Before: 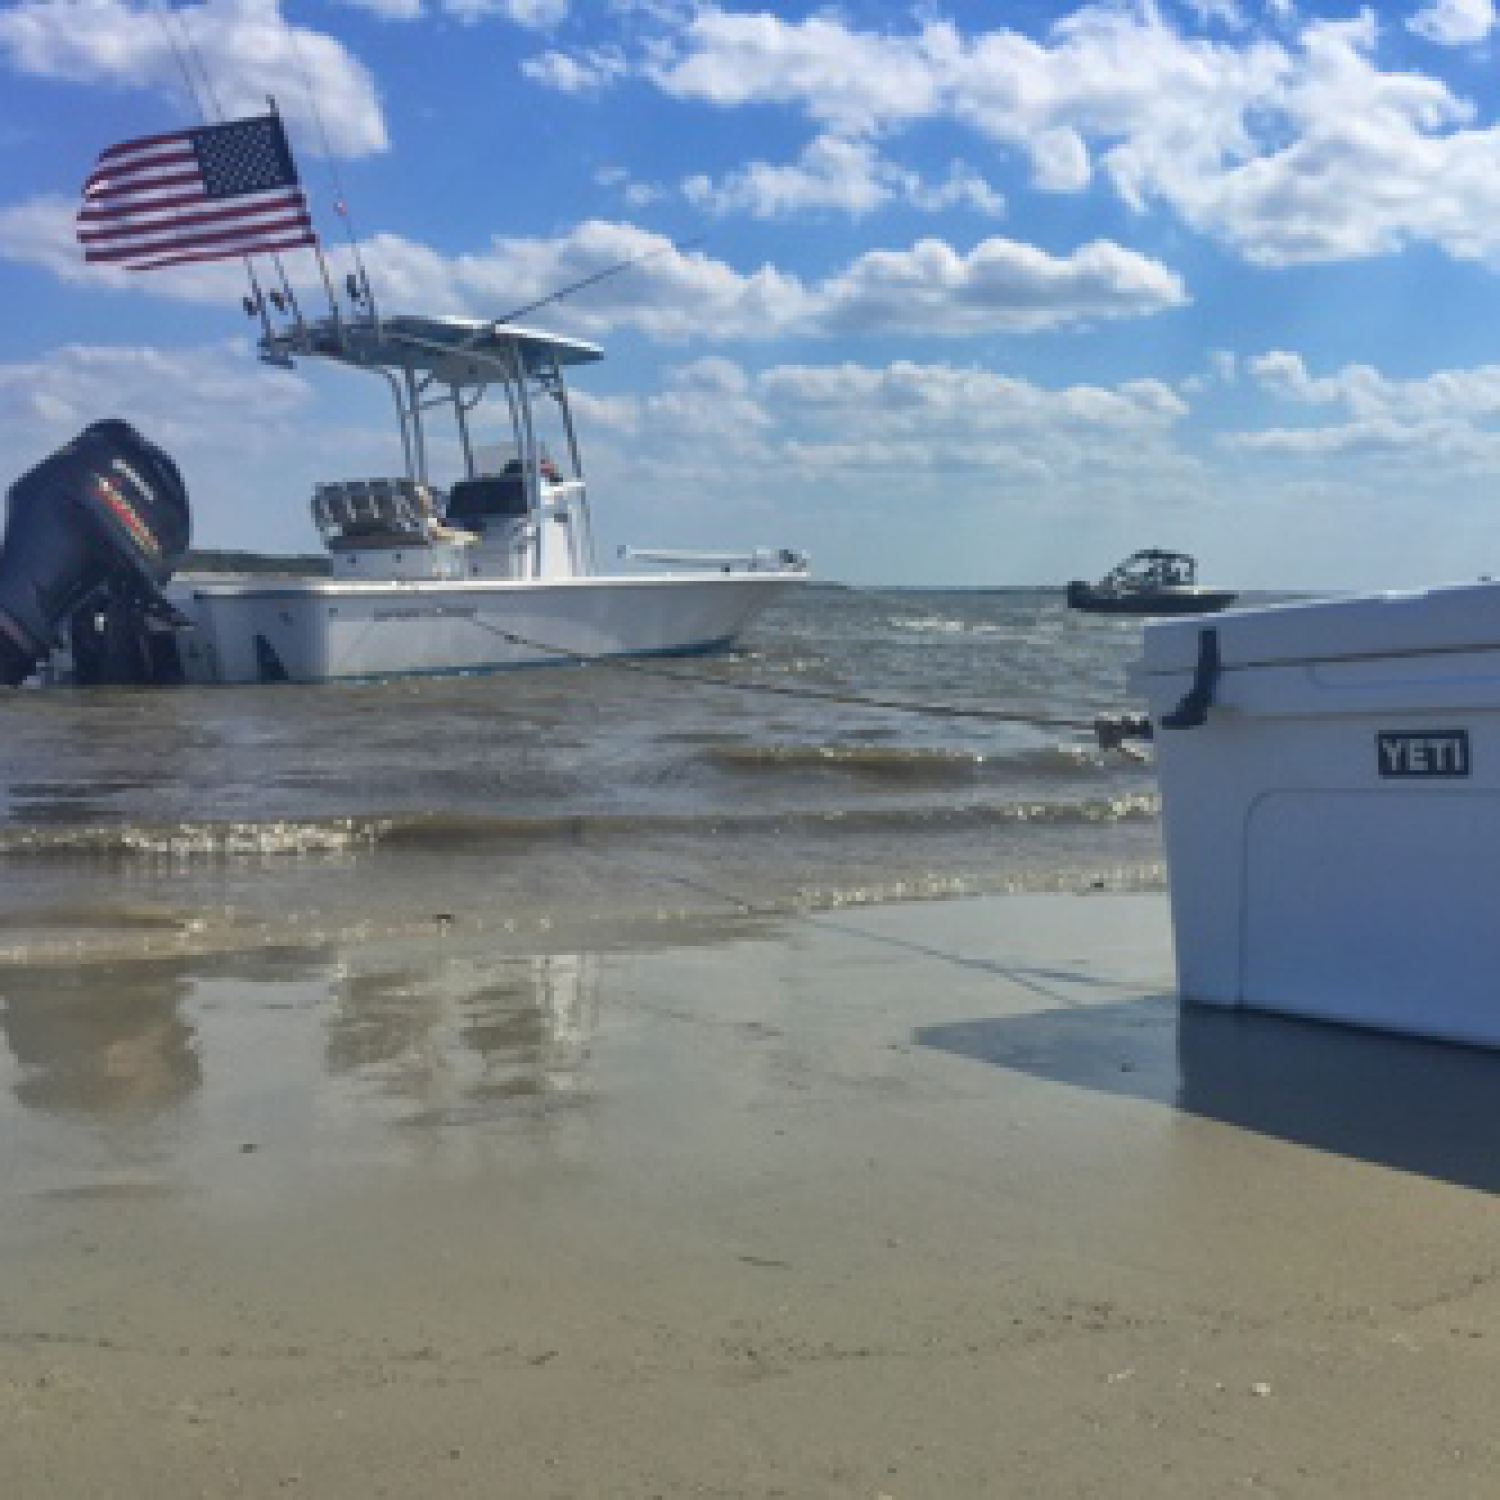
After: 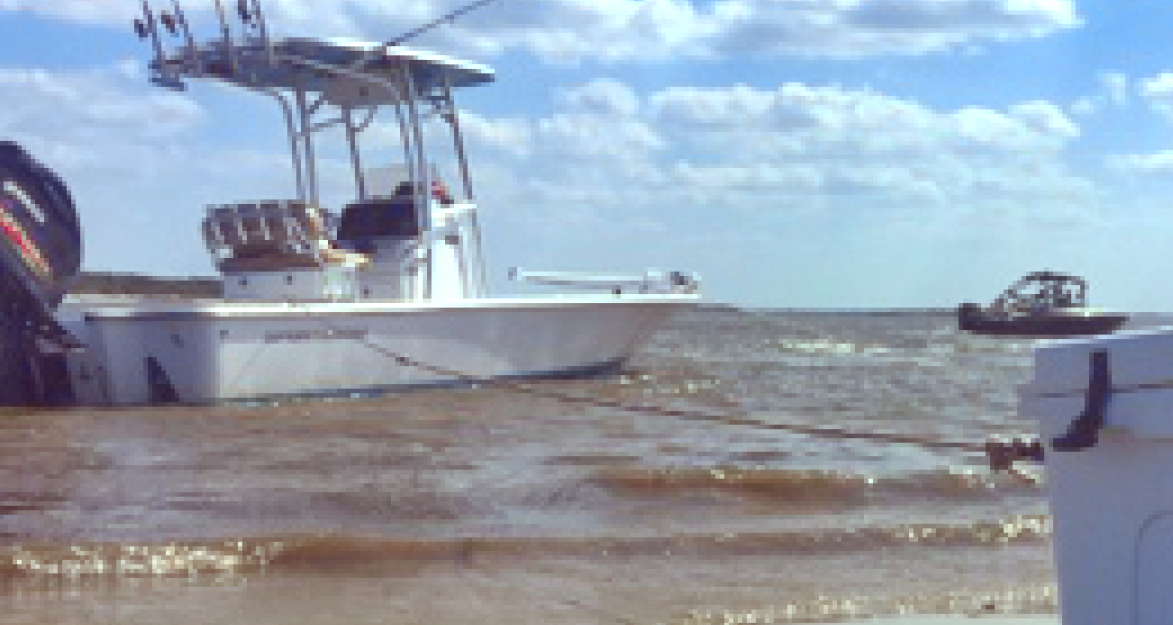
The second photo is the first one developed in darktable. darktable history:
color zones: curves: ch0 [(0.006, 0.385) (0.143, 0.563) (0.243, 0.321) (0.352, 0.464) (0.516, 0.456) (0.625, 0.5) (0.75, 0.5) (0.875, 0.5)]; ch1 [(0, 0.5) (0.134, 0.504) (0.246, 0.463) (0.421, 0.515) (0.5, 0.56) (0.625, 0.5) (0.75, 0.5) (0.875, 0.5)]; ch2 [(0, 0.5) (0.131, 0.426) (0.307, 0.289) (0.38, 0.188) (0.513, 0.216) (0.625, 0.548) (0.75, 0.468) (0.838, 0.396) (0.971, 0.311)]
crop: left 7.289%, top 18.535%, right 14.474%, bottom 39.798%
exposure: exposure 0.606 EV, compensate highlight preservation false
color correction: highlights a* -7.22, highlights b* -0.206, shadows a* 20.52, shadows b* 12.4
color balance rgb: perceptual saturation grading › global saturation 20%, perceptual saturation grading › highlights -25.383%, perceptual saturation grading › shadows 25.147%, global vibrance 15.068%
